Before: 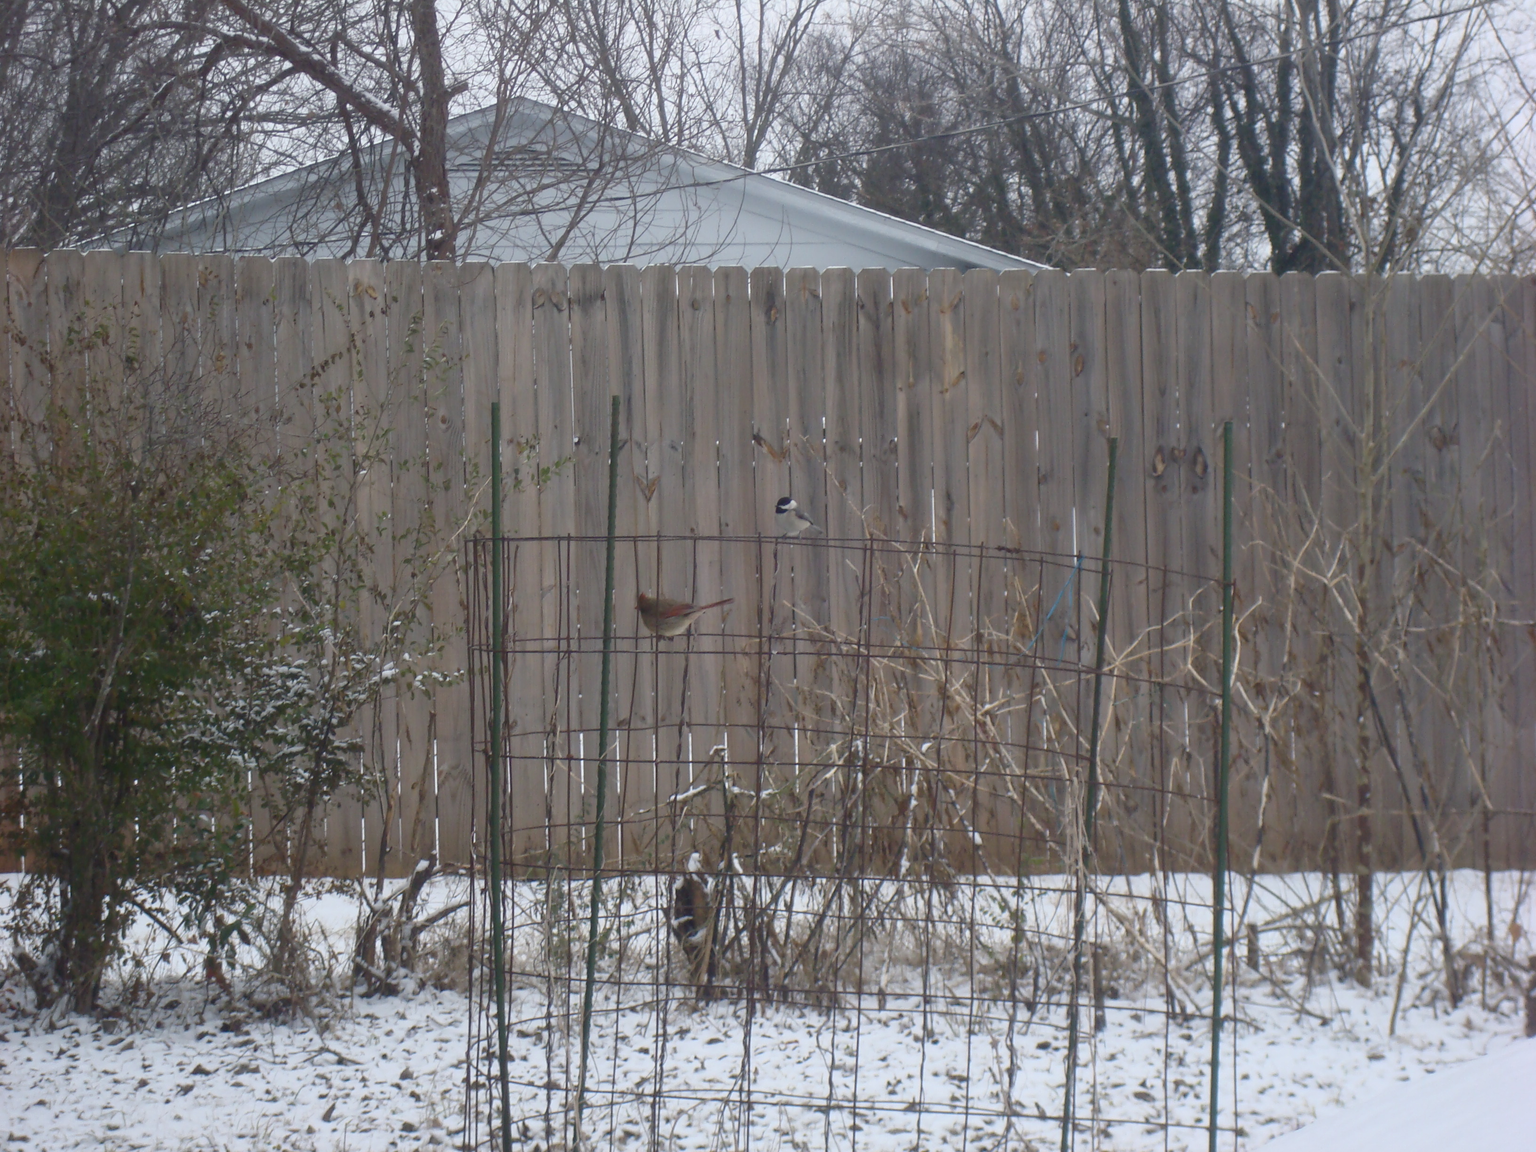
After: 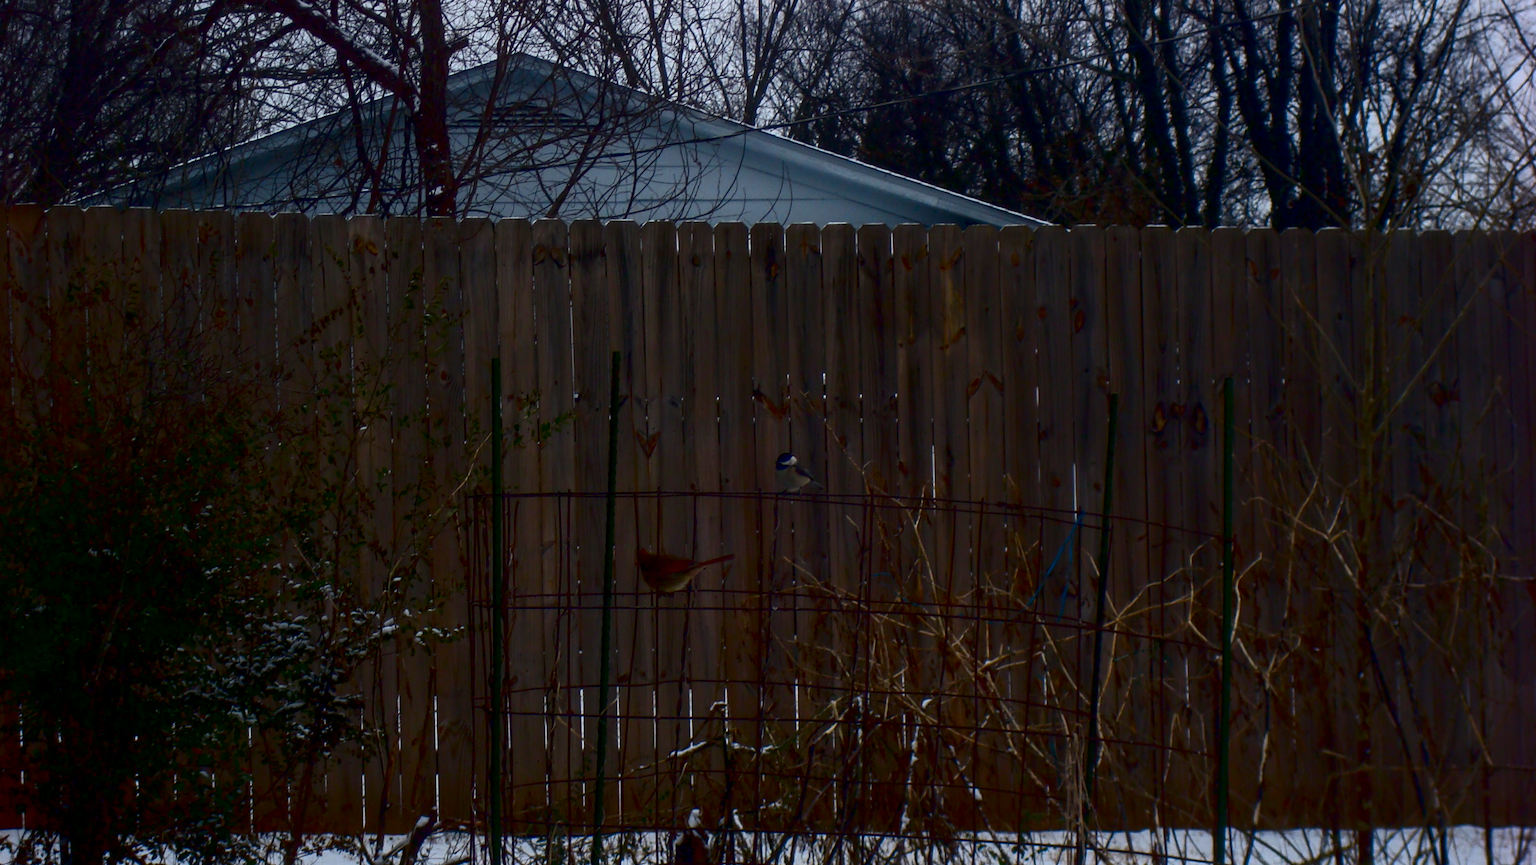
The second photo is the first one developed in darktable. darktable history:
crop: top 3.855%, bottom 20.972%
local contrast: detail 130%
contrast brightness saturation: brightness -0.997, saturation 0.987
